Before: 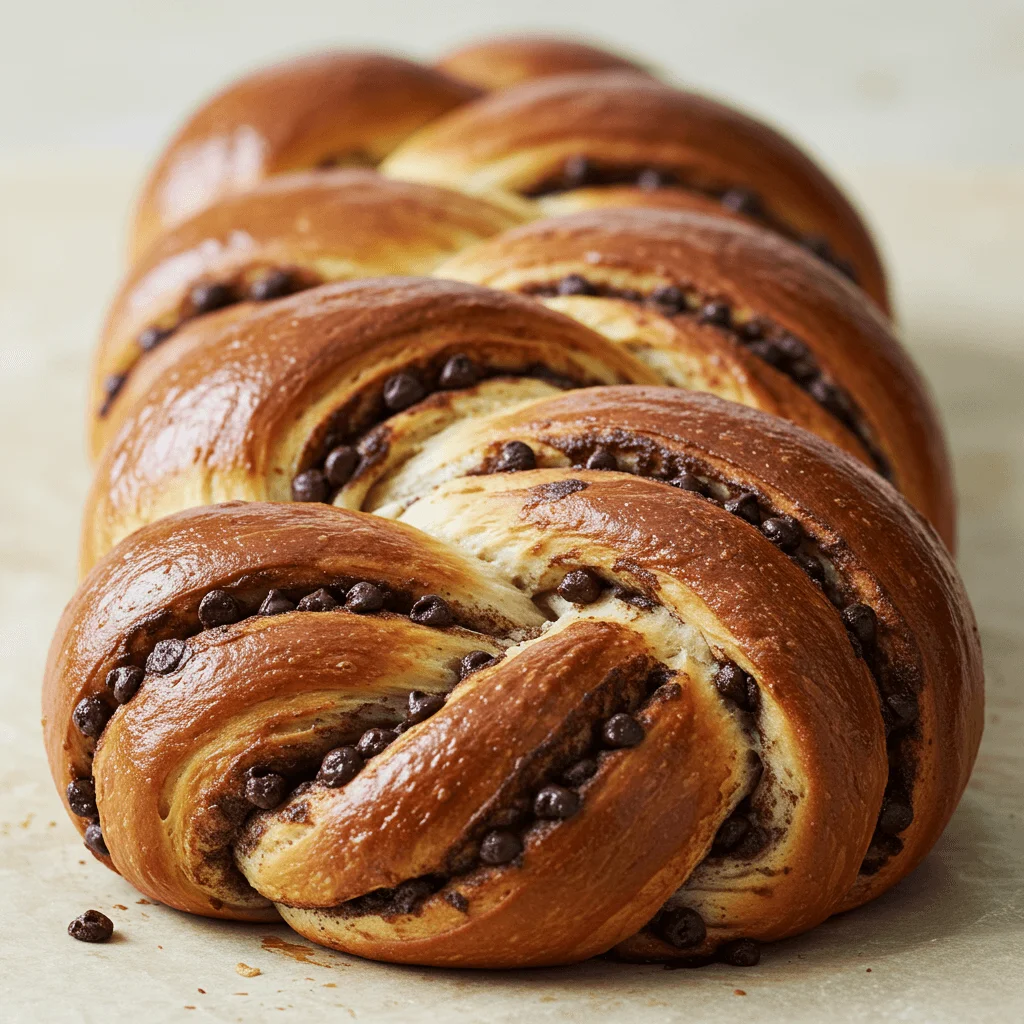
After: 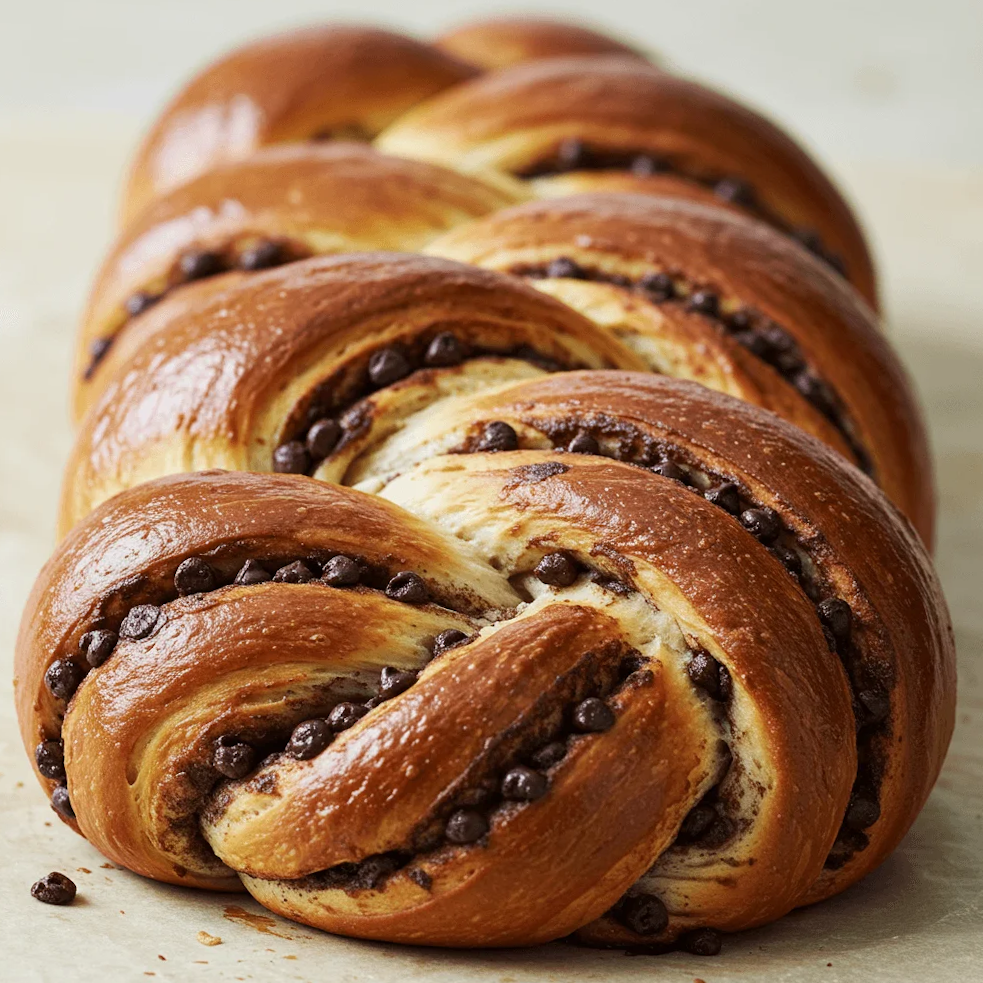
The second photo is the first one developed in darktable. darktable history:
crop and rotate: angle -2.39°
